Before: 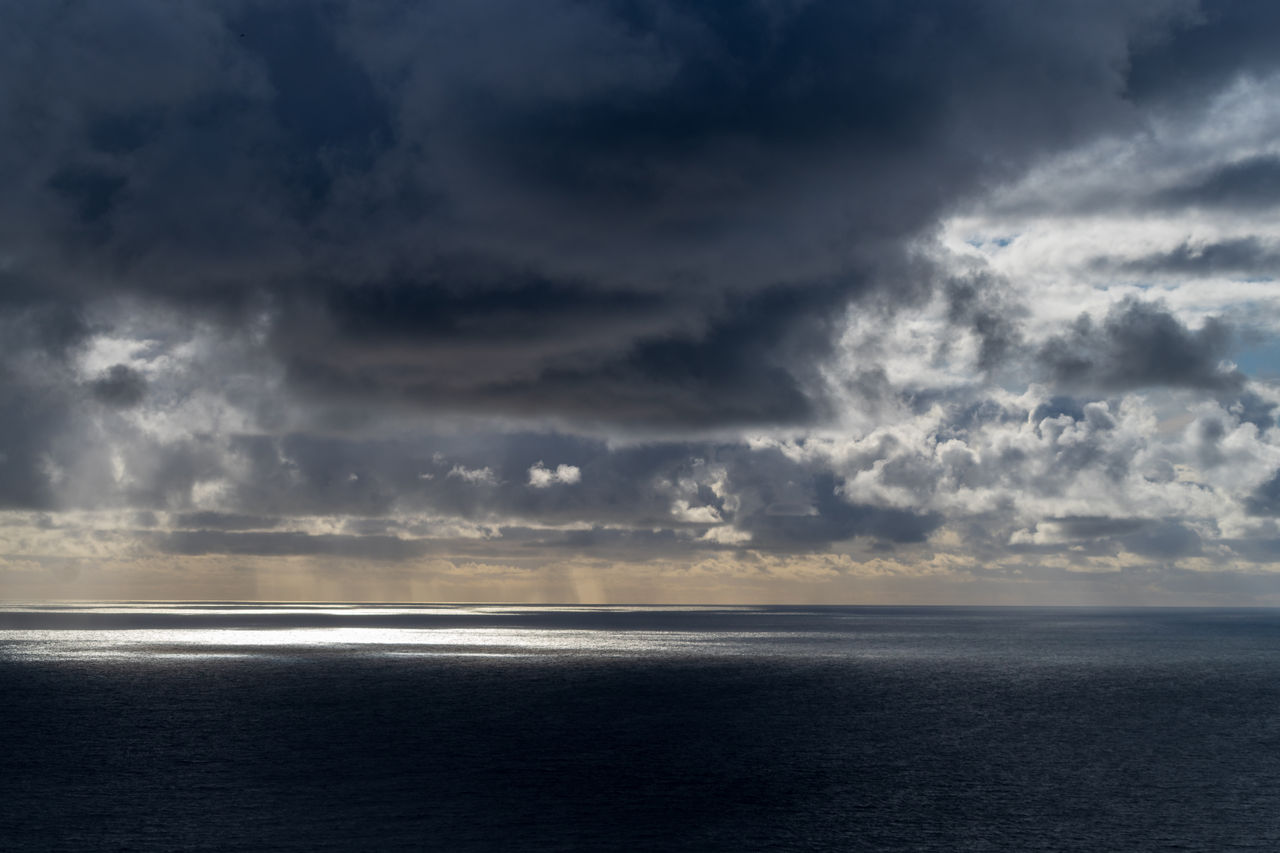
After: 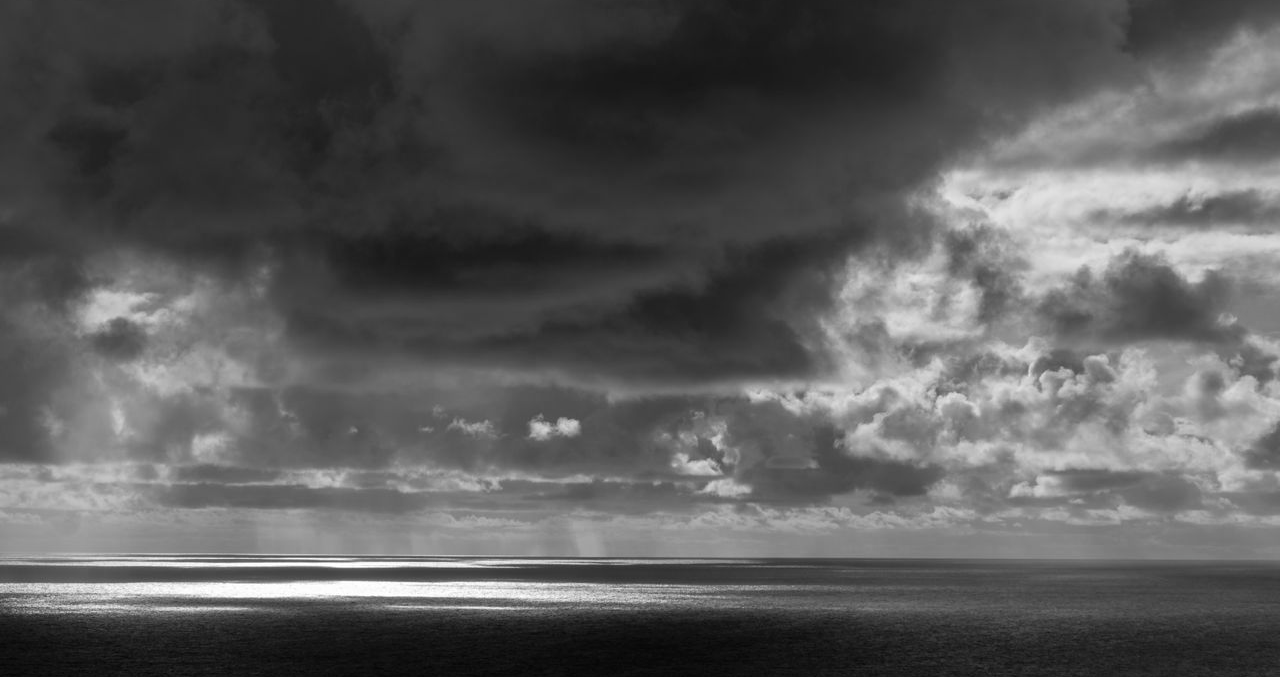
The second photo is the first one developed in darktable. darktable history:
crop and rotate: top 5.667%, bottom 14.937%
color balance: mode lift, gamma, gain (sRGB), lift [1, 0.99, 1.01, 0.992], gamma [1, 1.037, 0.974, 0.963]
contrast brightness saturation: saturation -1
